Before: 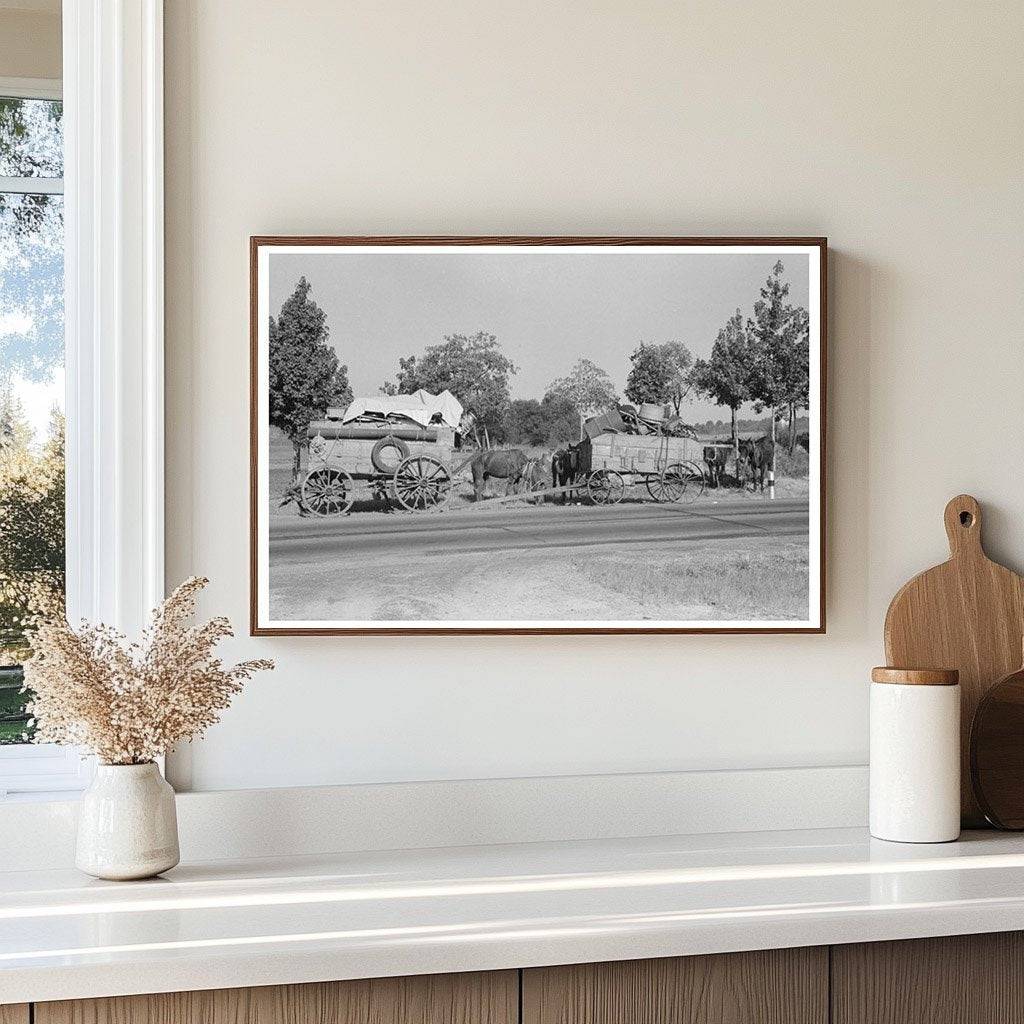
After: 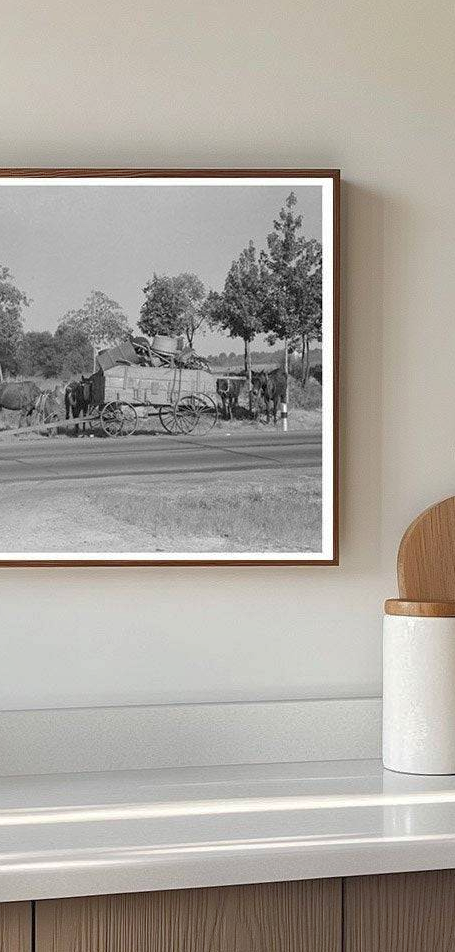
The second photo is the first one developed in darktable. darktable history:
shadows and highlights: on, module defaults
crop: left 47.628%, top 6.643%, right 7.874%
